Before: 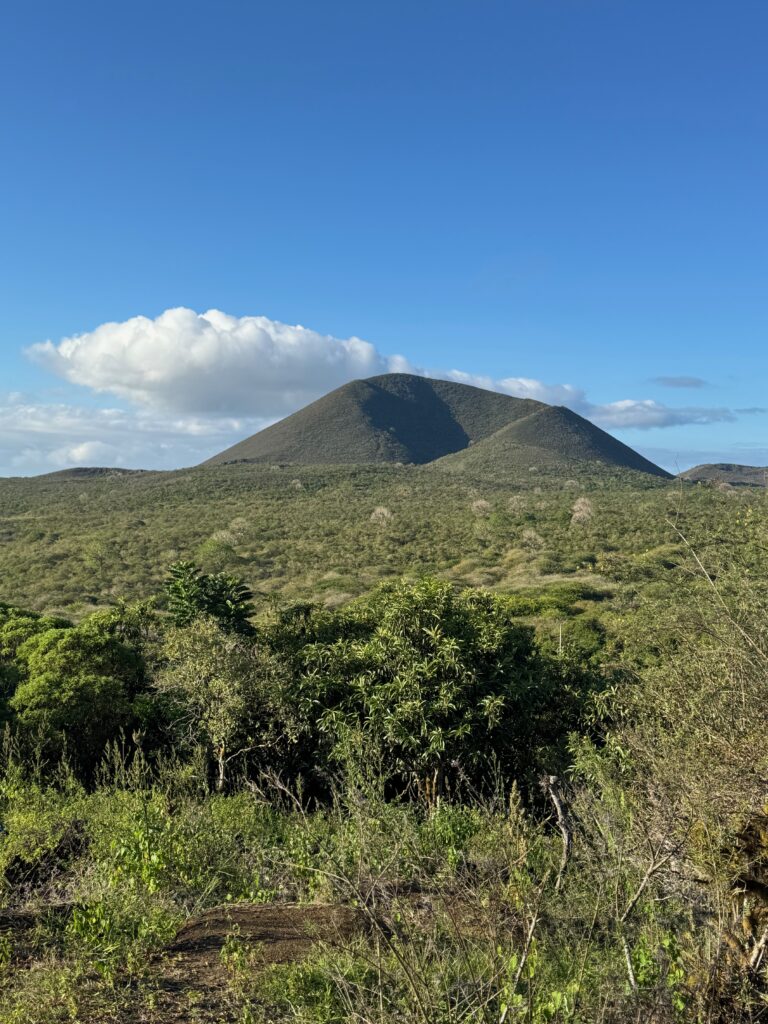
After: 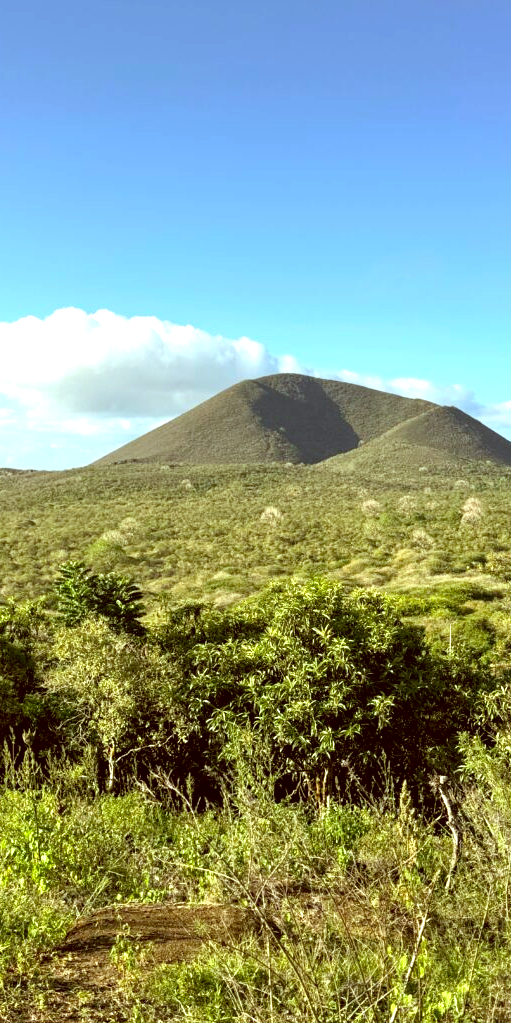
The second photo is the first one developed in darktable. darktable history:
color correction: highlights a* -5.94, highlights b* 9.48, shadows a* 10.12, shadows b* 23.94
exposure: black level correction 0, exposure 1.1 EV, compensate exposure bias true, compensate highlight preservation false
crop and rotate: left 14.385%, right 18.948%
